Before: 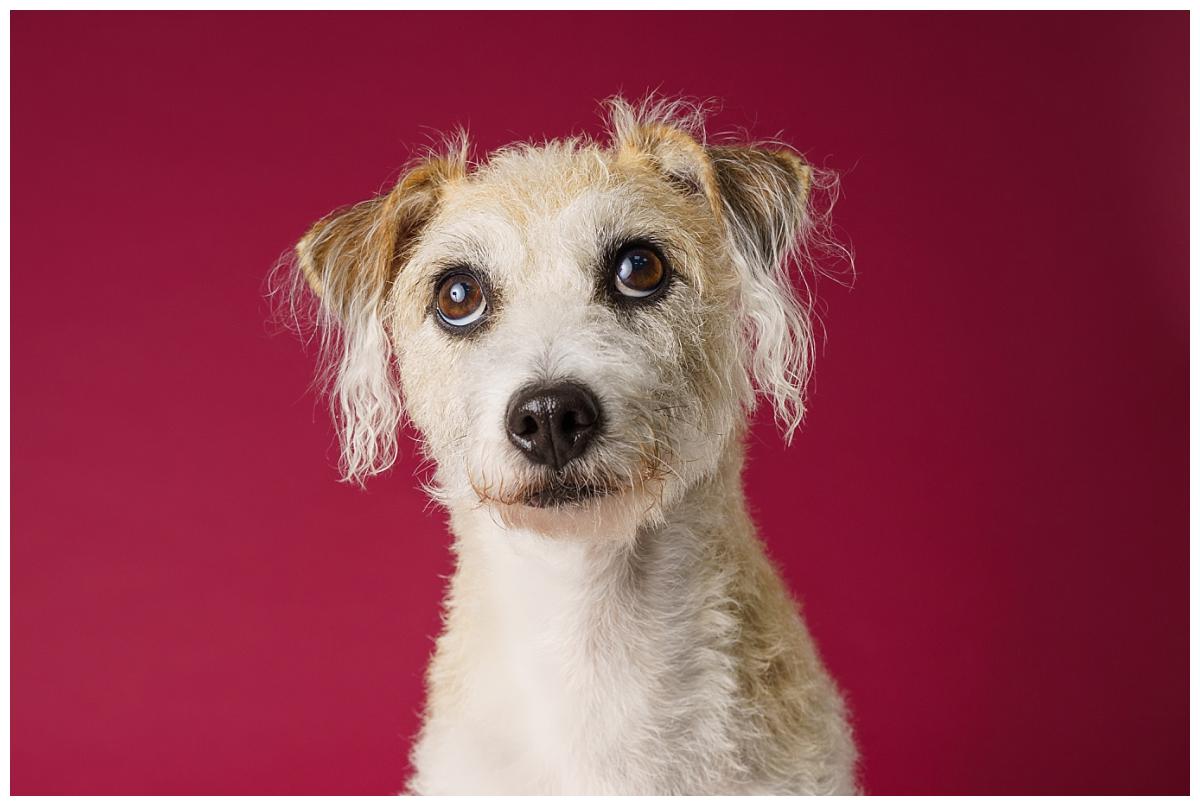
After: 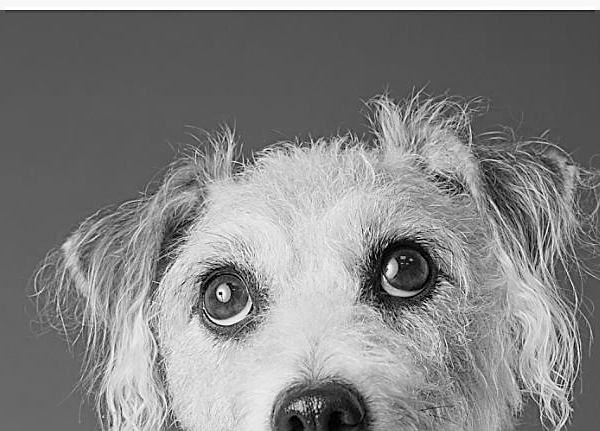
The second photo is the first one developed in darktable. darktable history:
color calibration: output gray [0.21, 0.42, 0.37, 0], gray › normalize channels true, illuminant same as pipeline (D50), adaptation XYZ, x 0.346, y 0.359, gamut compression 0
crop: left 19.556%, right 30.401%, bottom 46.458%
contrast brightness saturation: brightness 0.15
sharpen: on, module defaults
